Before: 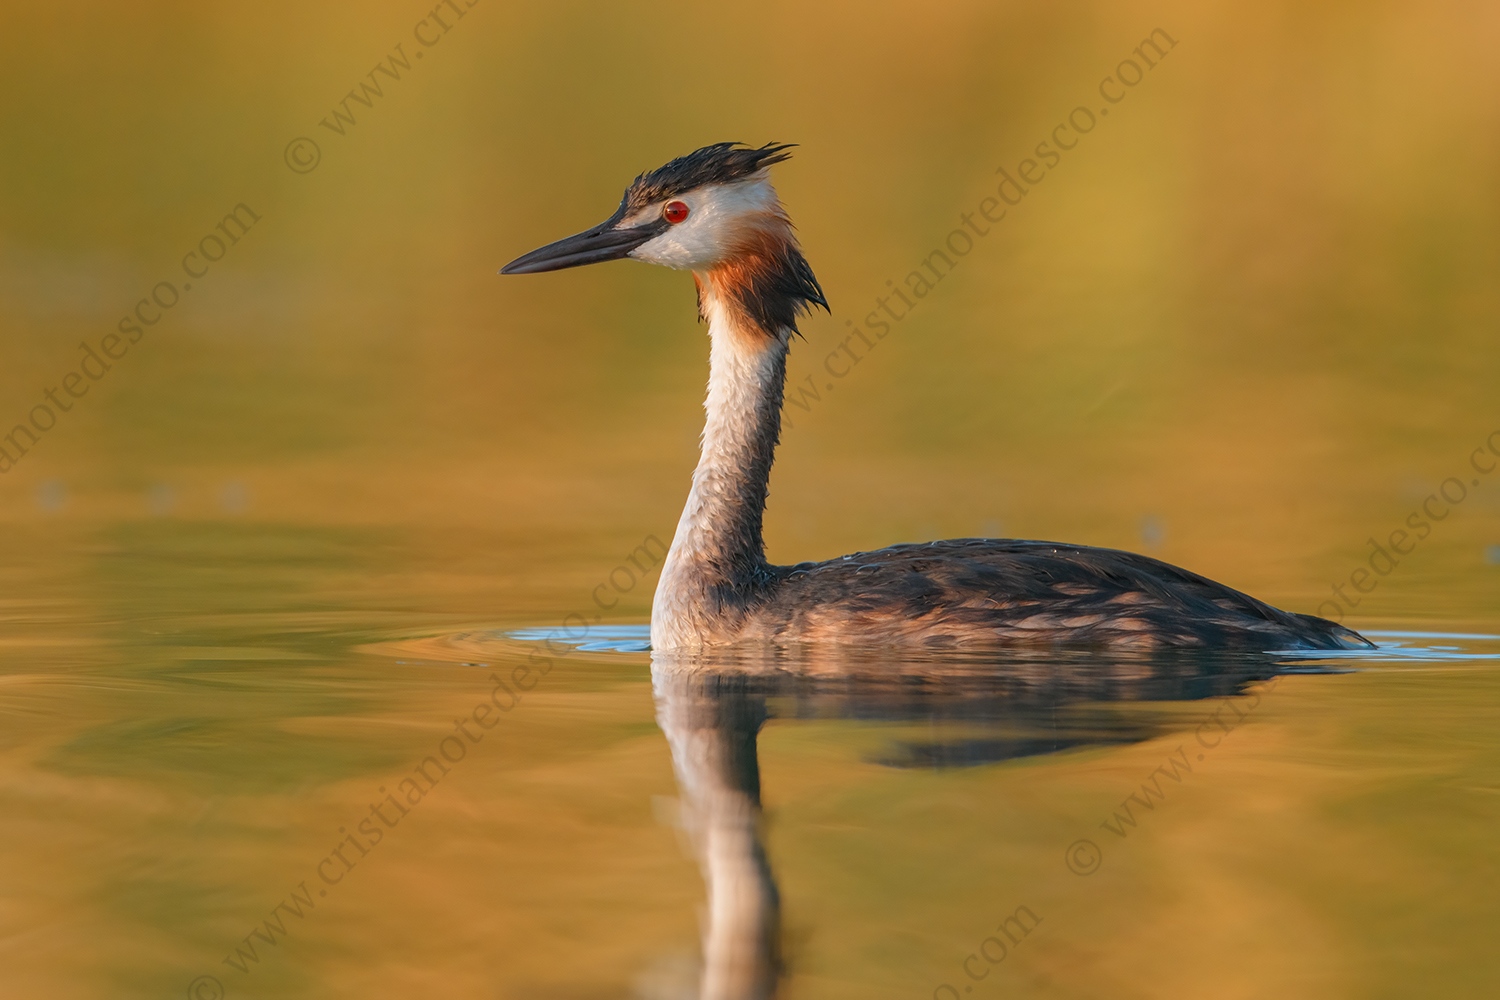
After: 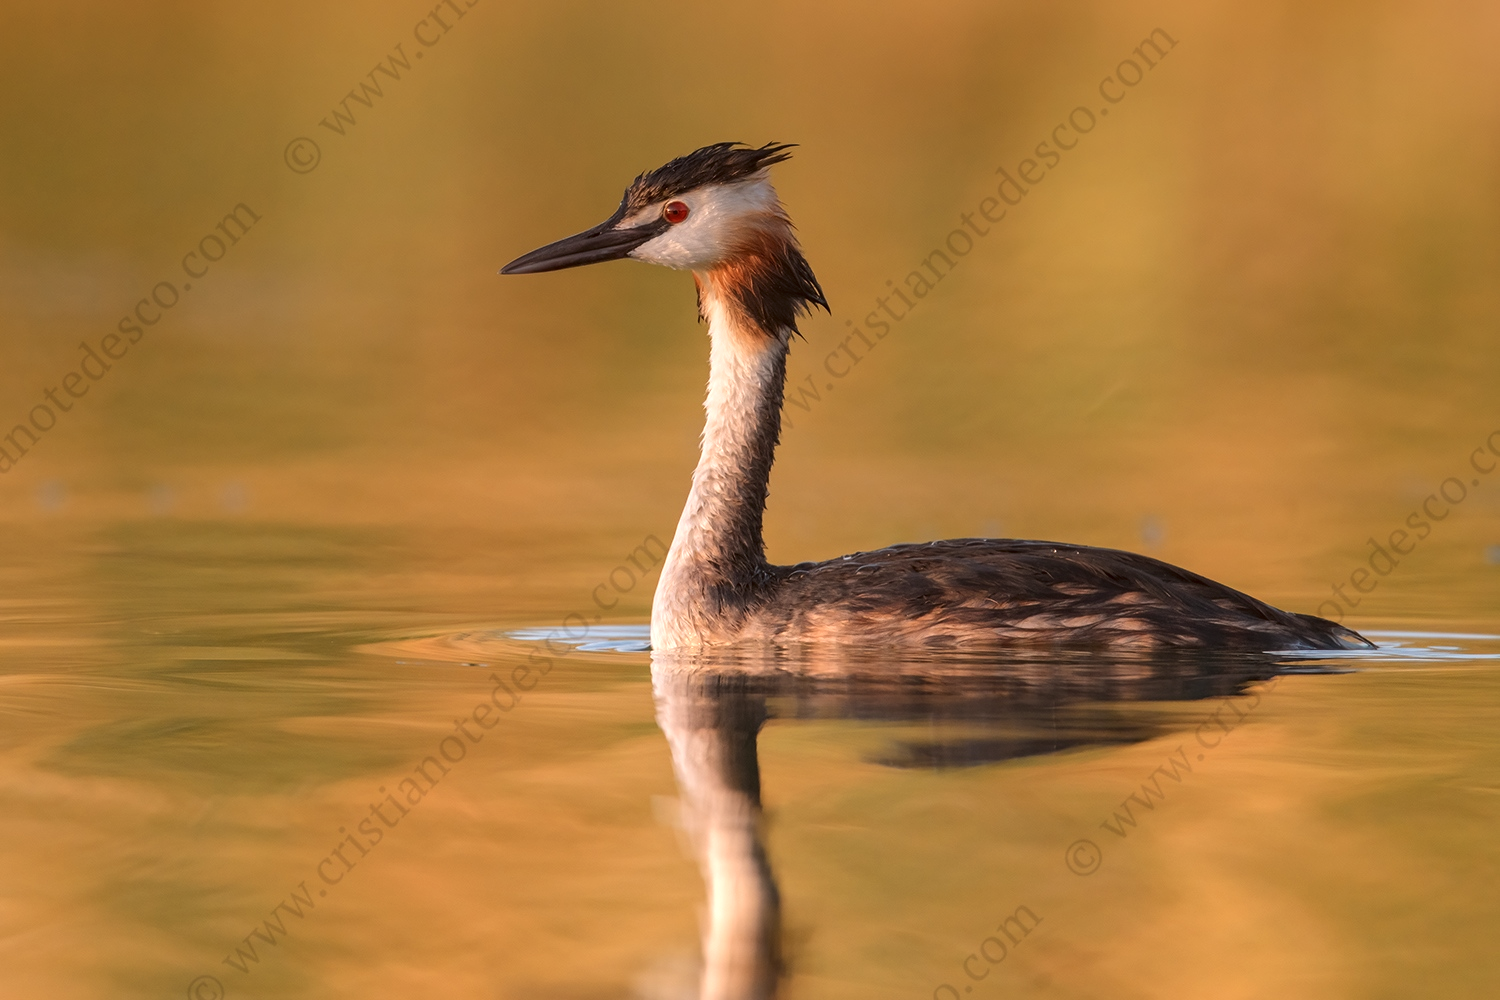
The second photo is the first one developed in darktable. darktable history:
exposure: exposure 0.207 EV, compensate highlight preservation false
tone equalizer: -8 EV -0.417 EV, -7 EV -0.389 EV, -6 EV -0.333 EV, -5 EV -0.222 EV, -3 EV 0.222 EV, -2 EV 0.333 EV, -1 EV 0.389 EV, +0 EV 0.417 EV, edges refinement/feathering 500, mask exposure compensation -1.57 EV, preserve details no
graduated density: on, module defaults
color correction: highlights a* 10.21, highlights b* 9.79, shadows a* 8.61, shadows b* 7.88, saturation 0.8
